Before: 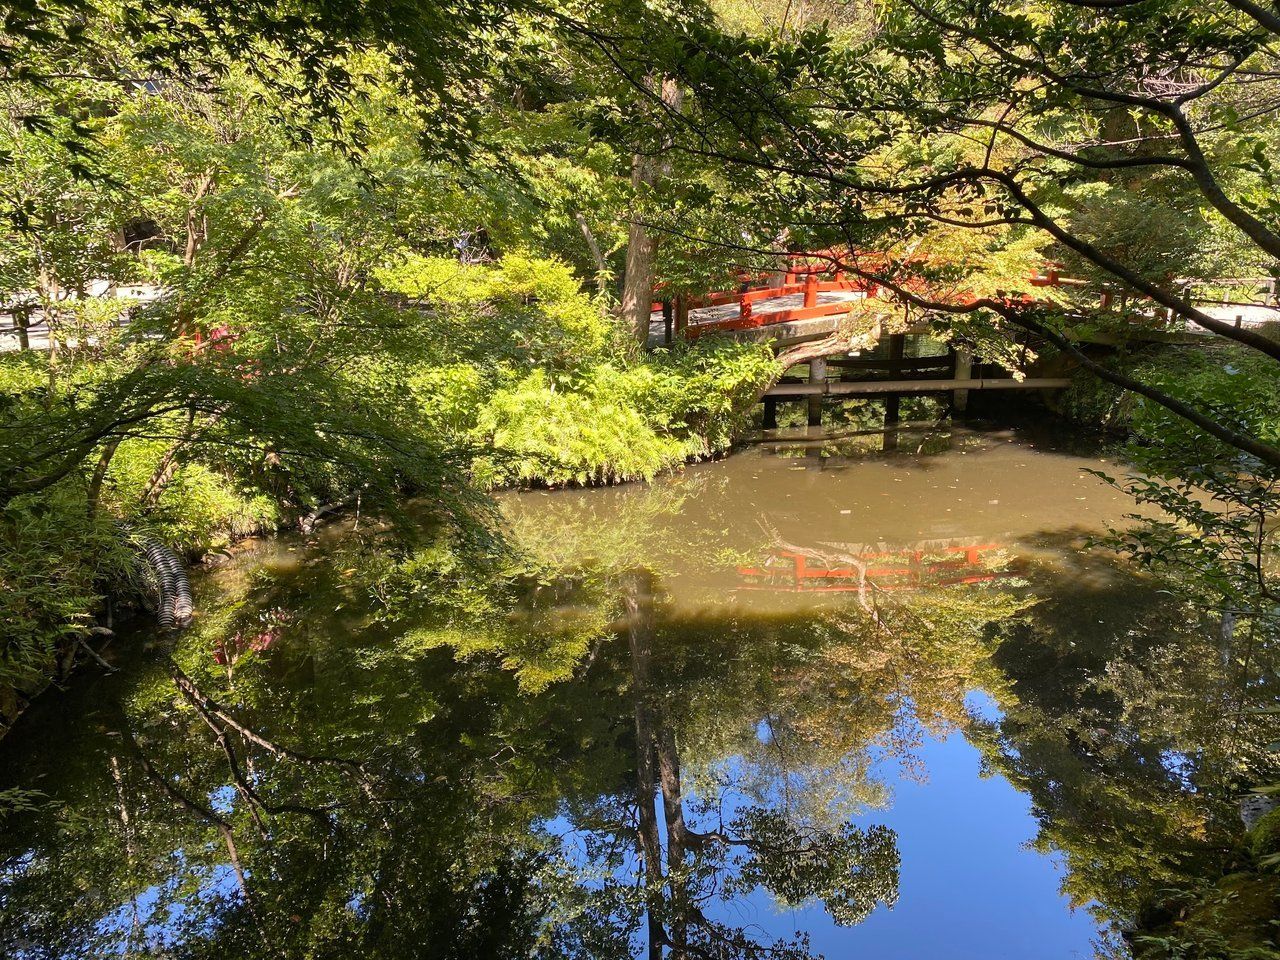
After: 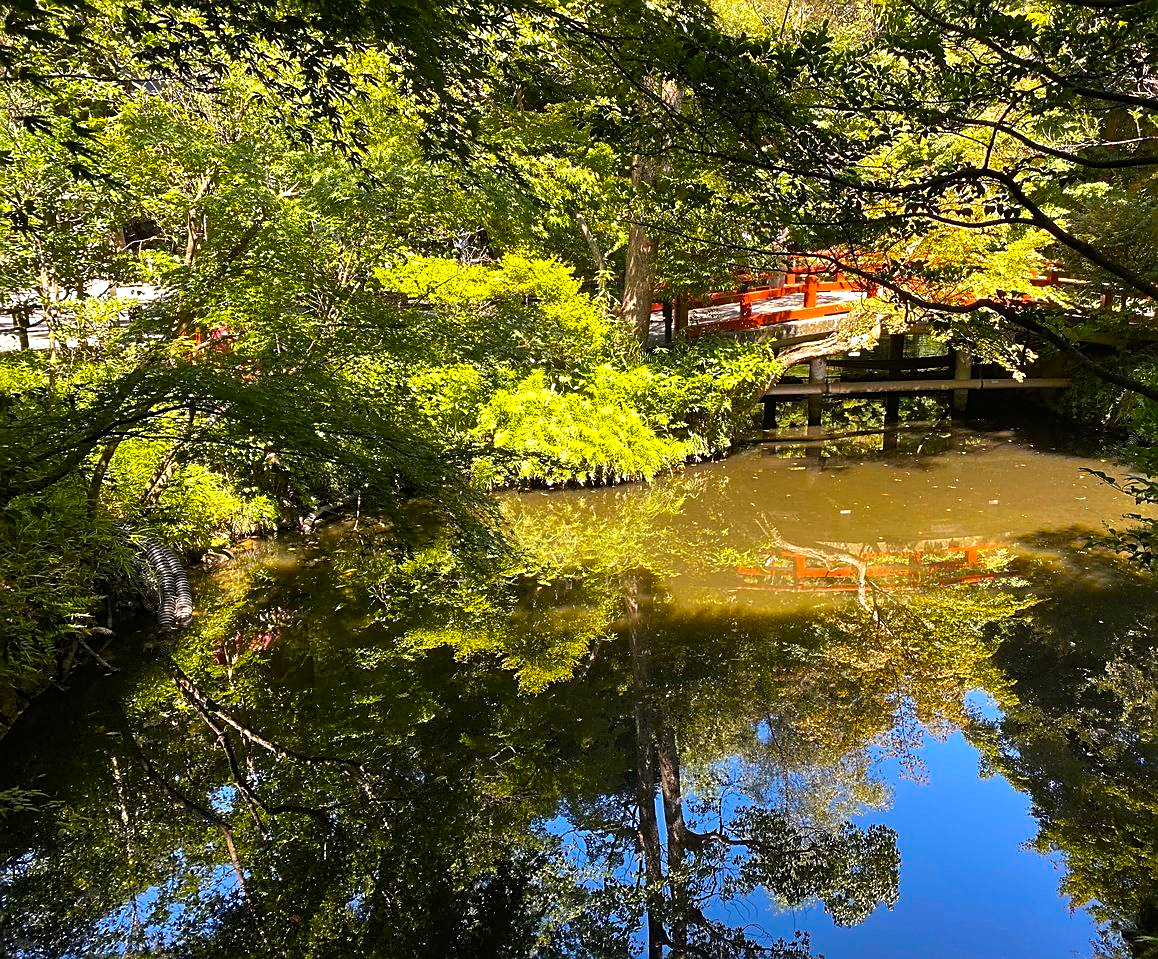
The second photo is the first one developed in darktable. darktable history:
crop: right 9.522%, bottom 0.035%
color balance rgb: perceptual saturation grading › global saturation 30.281%, perceptual brilliance grading › global brilliance 15.178%, perceptual brilliance grading › shadows -34.85%, global vibrance 9.691%
sharpen: on, module defaults
tone curve: curves: ch0 [(0, 0) (0.915, 0.89) (1, 1)], color space Lab, independent channels, preserve colors none
